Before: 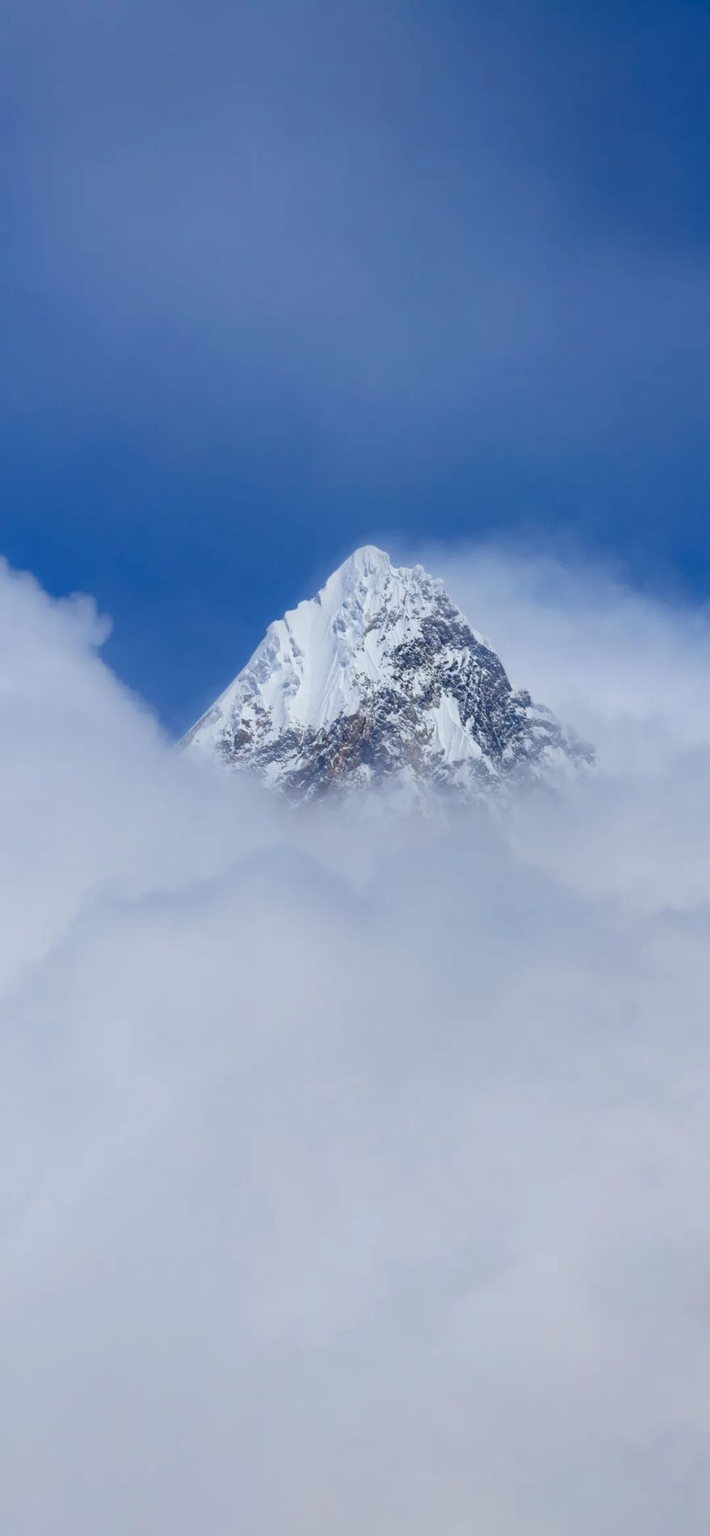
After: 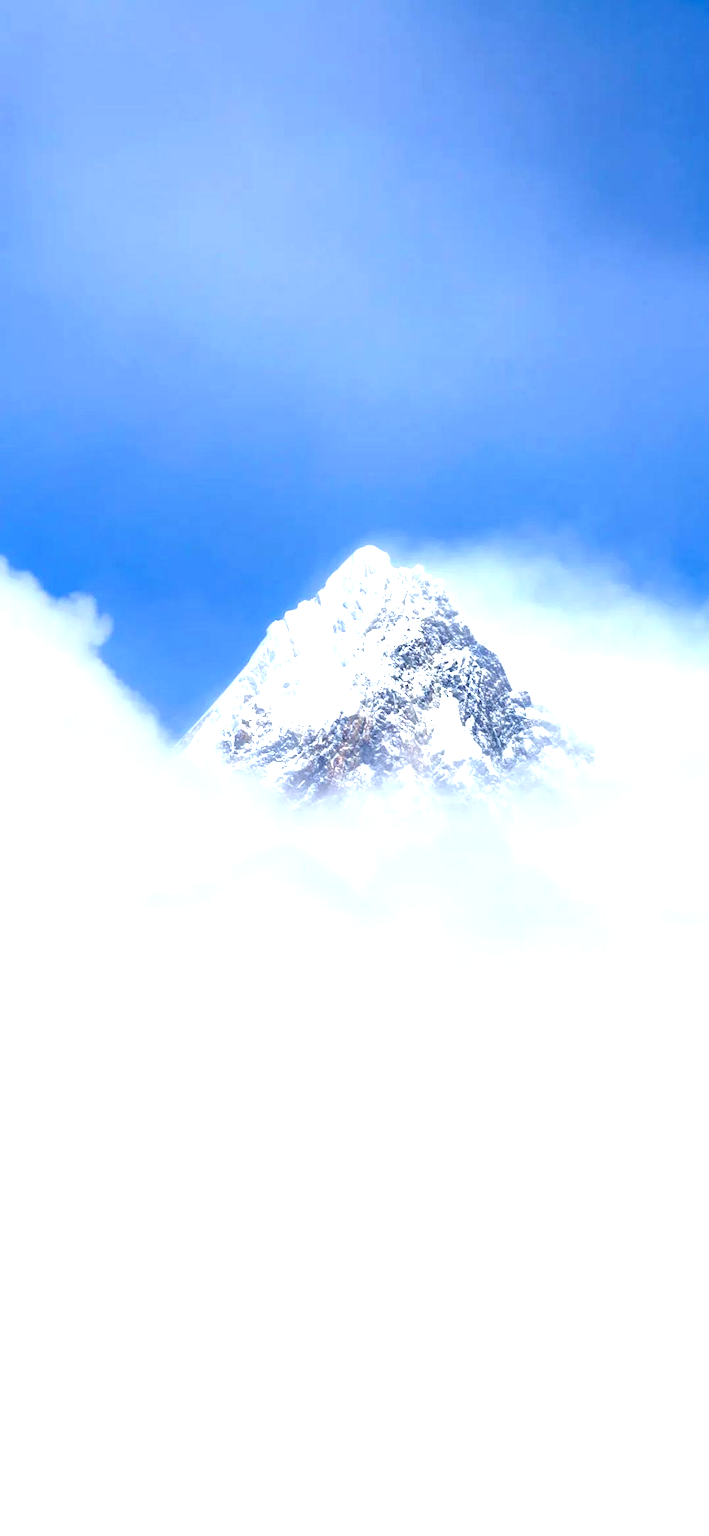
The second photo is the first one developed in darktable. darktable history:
exposure: black level correction 0, exposure 1.476 EV, compensate highlight preservation false
